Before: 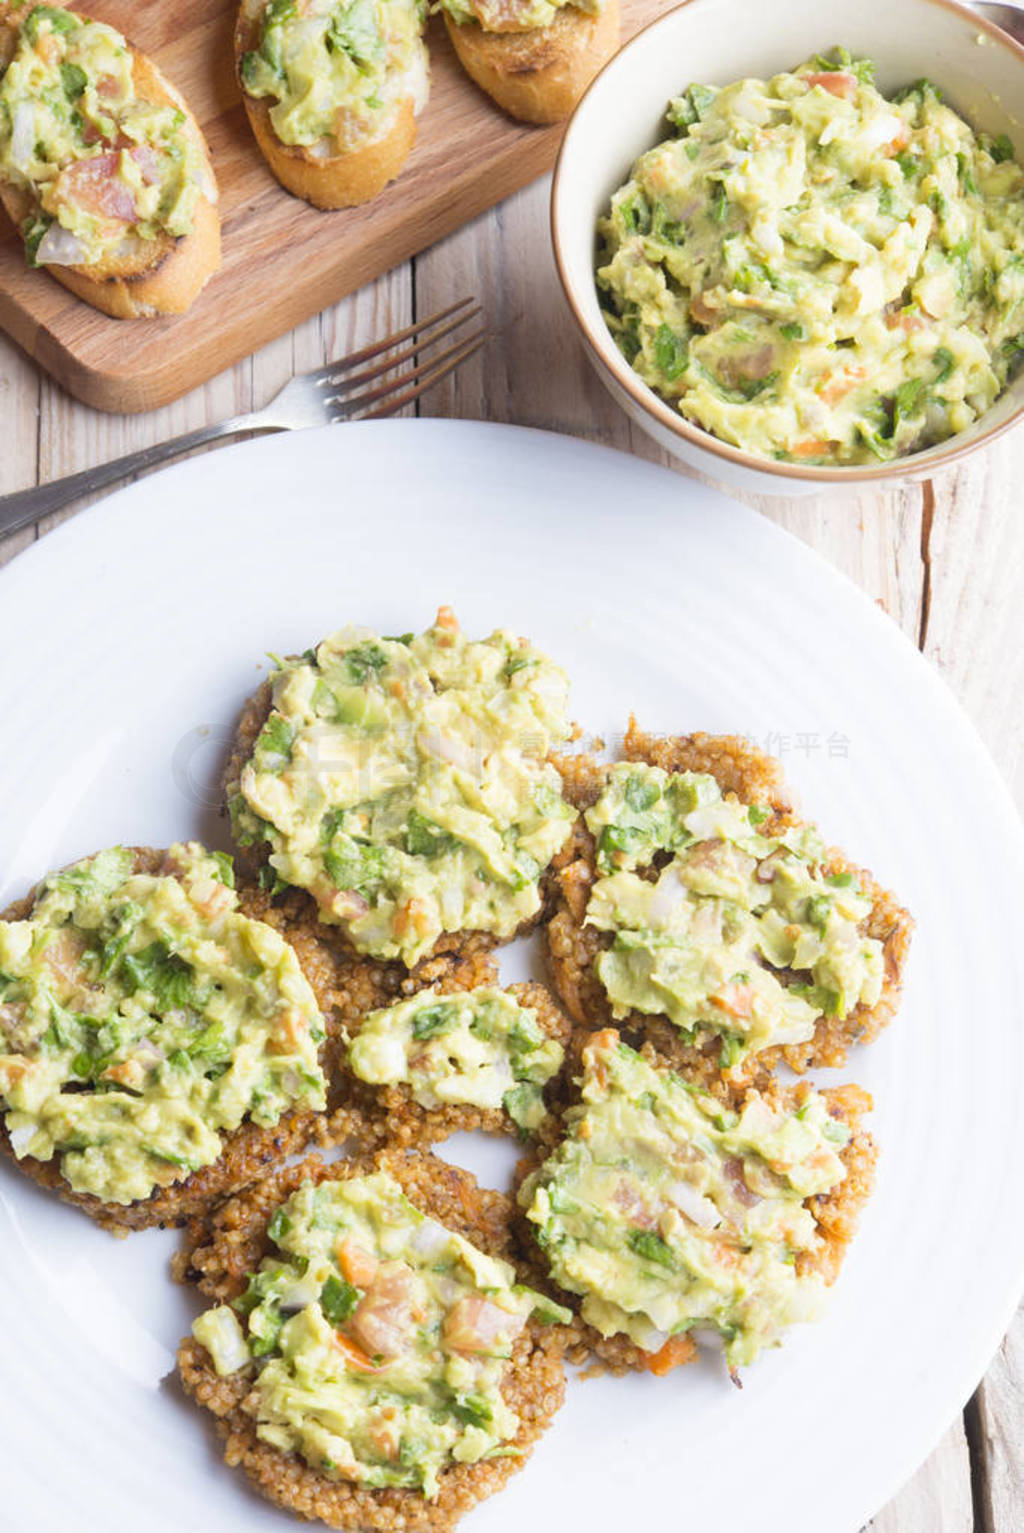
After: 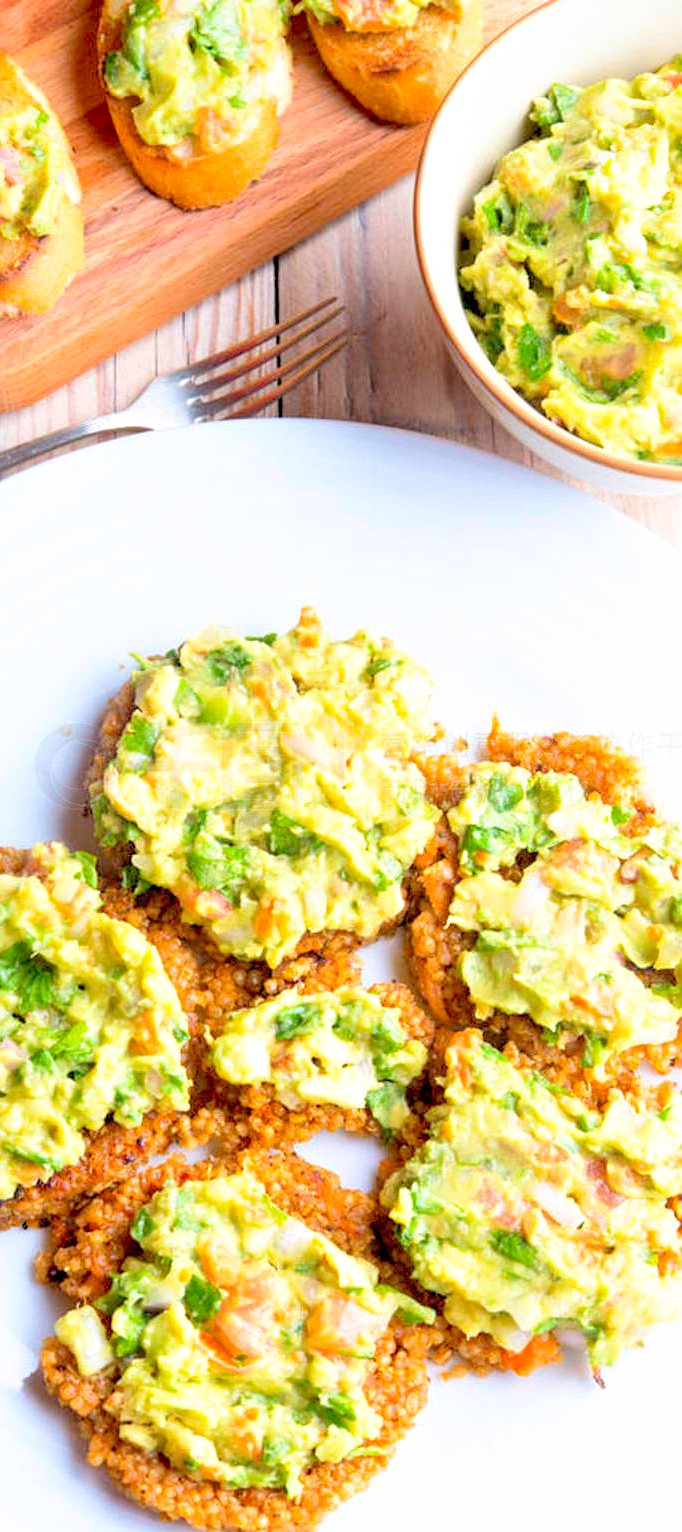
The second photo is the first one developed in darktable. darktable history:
exposure: exposure 0.019 EV, compensate highlight preservation false
base curve: curves: ch0 [(0.017, 0) (0.425, 0.441) (0.844, 0.933) (1, 1)], preserve colors none
crop and rotate: left 13.435%, right 19.893%
sharpen: radius 1.279, amount 0.303, threshold 0.242
contrast brightness saturation: contrast 0.067, brightness 0.172, saturation 0.398
local contrast: mode bilateral grid, contrast 28, coarseness 16, detail 115%, midtone range 0.2
